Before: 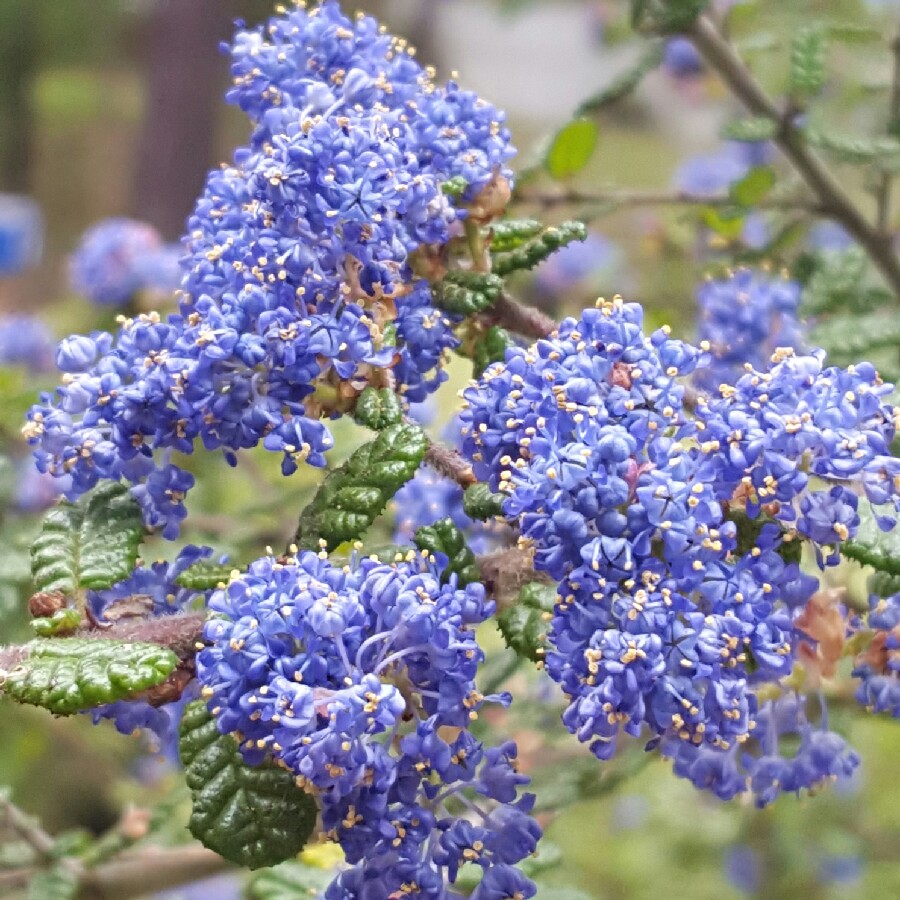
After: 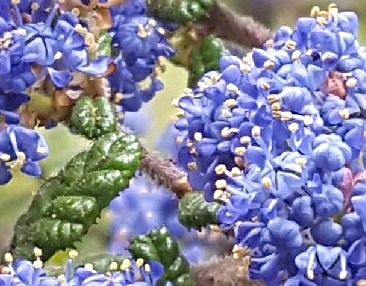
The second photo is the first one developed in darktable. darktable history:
sharpen: amount 0.593
crop: left 31.695%, top 32.391%, right 27.593%, bottom 35.812%
